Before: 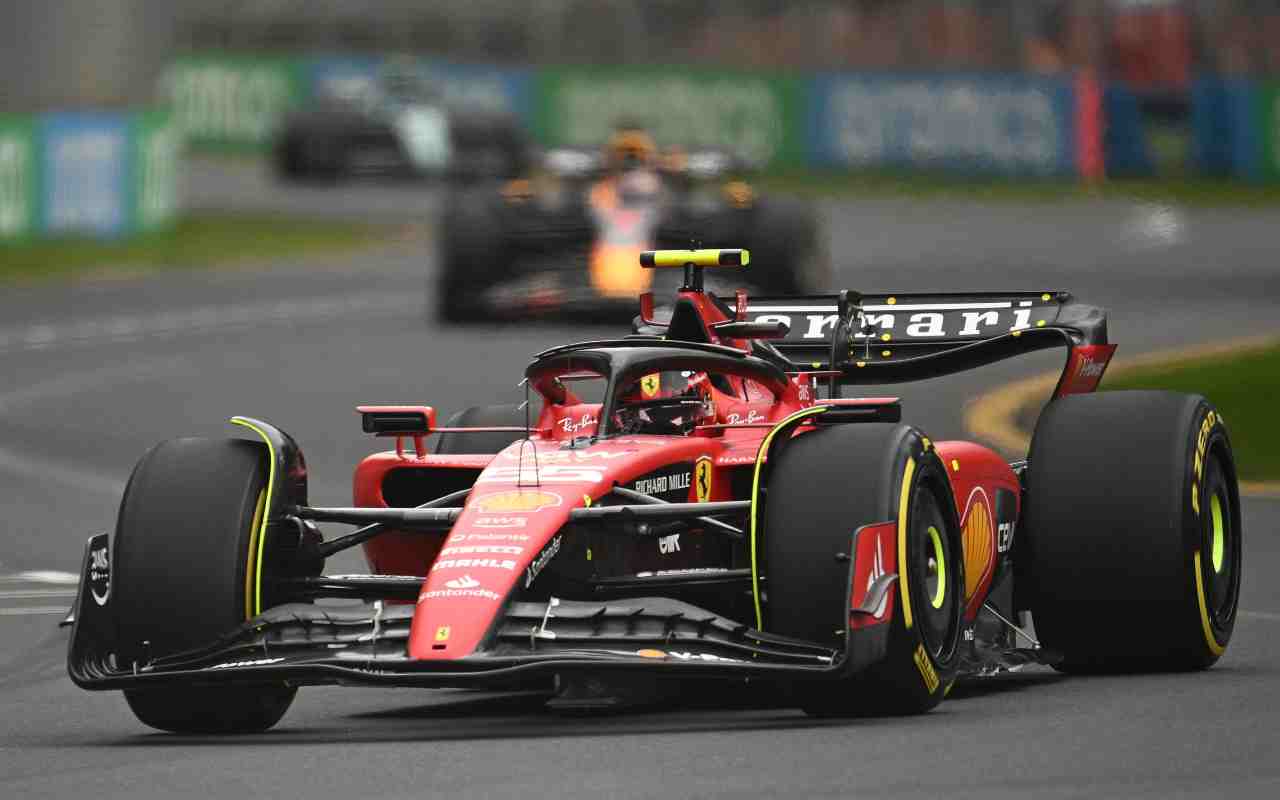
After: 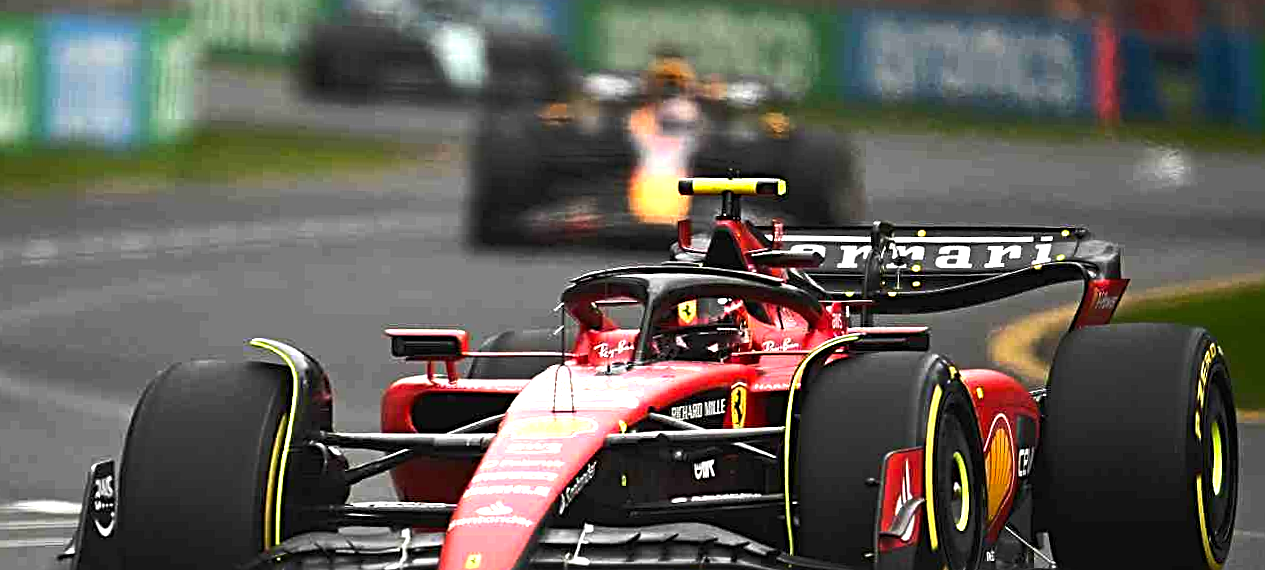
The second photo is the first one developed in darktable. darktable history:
crop: top 5.667%, bottom 17.637%
rotate and perspective: rotation 0.679°, lens shift (horizontal) 0.136, crop left 0.009, crop right 0.991, crop top 0.078, crop bottom 0.95
rgb curve: curves: ch0 [(0, 0) (0.093, 0.159) (0.241, 0.265) (0.414, 0.42) (1, 1)], compensate middle gray true, preserve colors basic power
tone equalizer: -8 EV -0.75 EV, -7 EV -0.7 EV, -6 EV -0.6 EV, -5 EV -0.4 EV, -3 EV 0.4 EV, -2 EV 0.6 EV, -1 EV 0.7 EV, +0 EV 0.75 EV, edges refinement/feathering 500, mask exposure compensation -1.57 EV, preserve details no
color balance: contrast 8.5%, output saturation 105%
sharpen: radius 2.767
